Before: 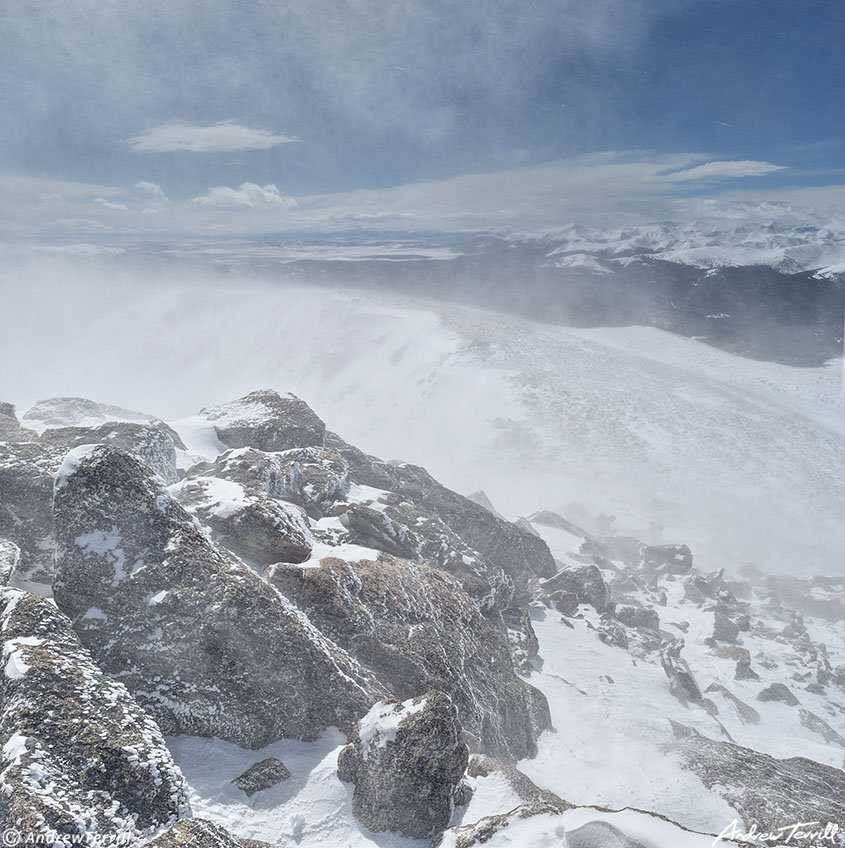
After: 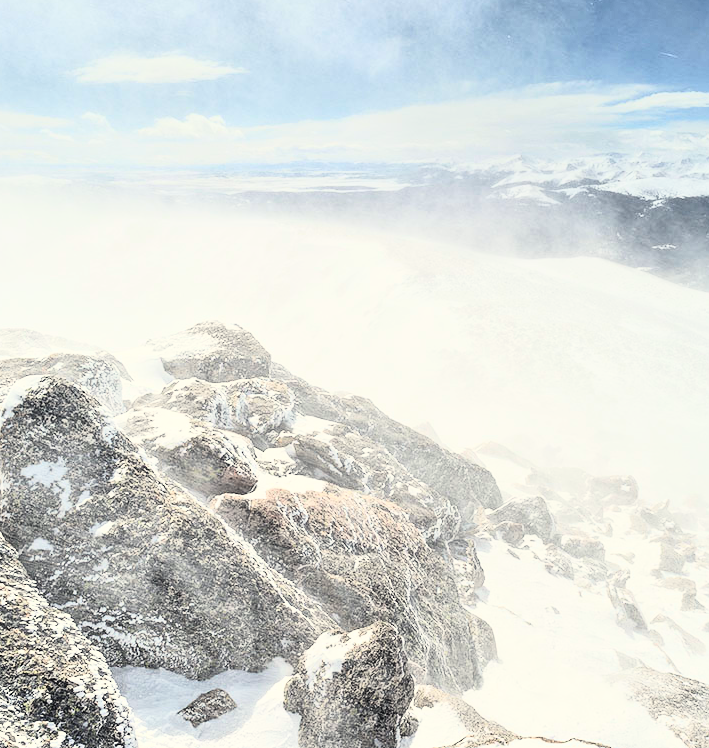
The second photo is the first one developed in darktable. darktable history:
crop: left 6.446%, top 8.188%, right 9.538%, bottom 3.548%
white balance: red 1.029, blue 0.92
rgb curve: curves: ch0 [(0, 0) (0.21, 0.15) (0.24, 0.21) (0.5, 0.75) (0.75, 0.96) (0.89, 0.99) (1, 1)]; ch1 [(0, 0.02) (0.21, 0.13) (0.25, 0.2) (0.5, 0.67) (0.75, 0.9) (0.89, 0.97) (1, 1)]; ch2 [(0, 0.02) (0.21, 0.13) (0.25, 0.2) (0.5, 0.67) (0.75, 0.9) (0.89, 0.97) (1, 1)], compensate middle gray true
